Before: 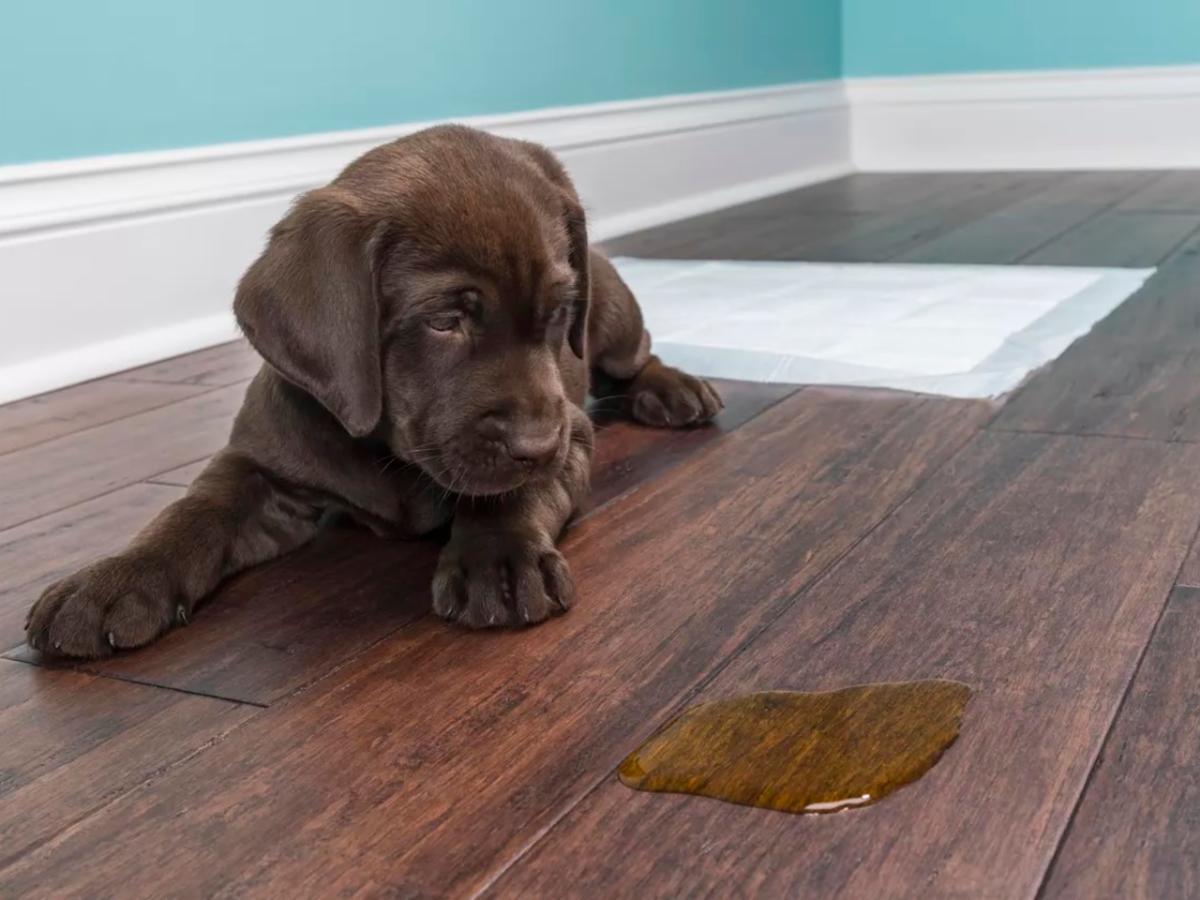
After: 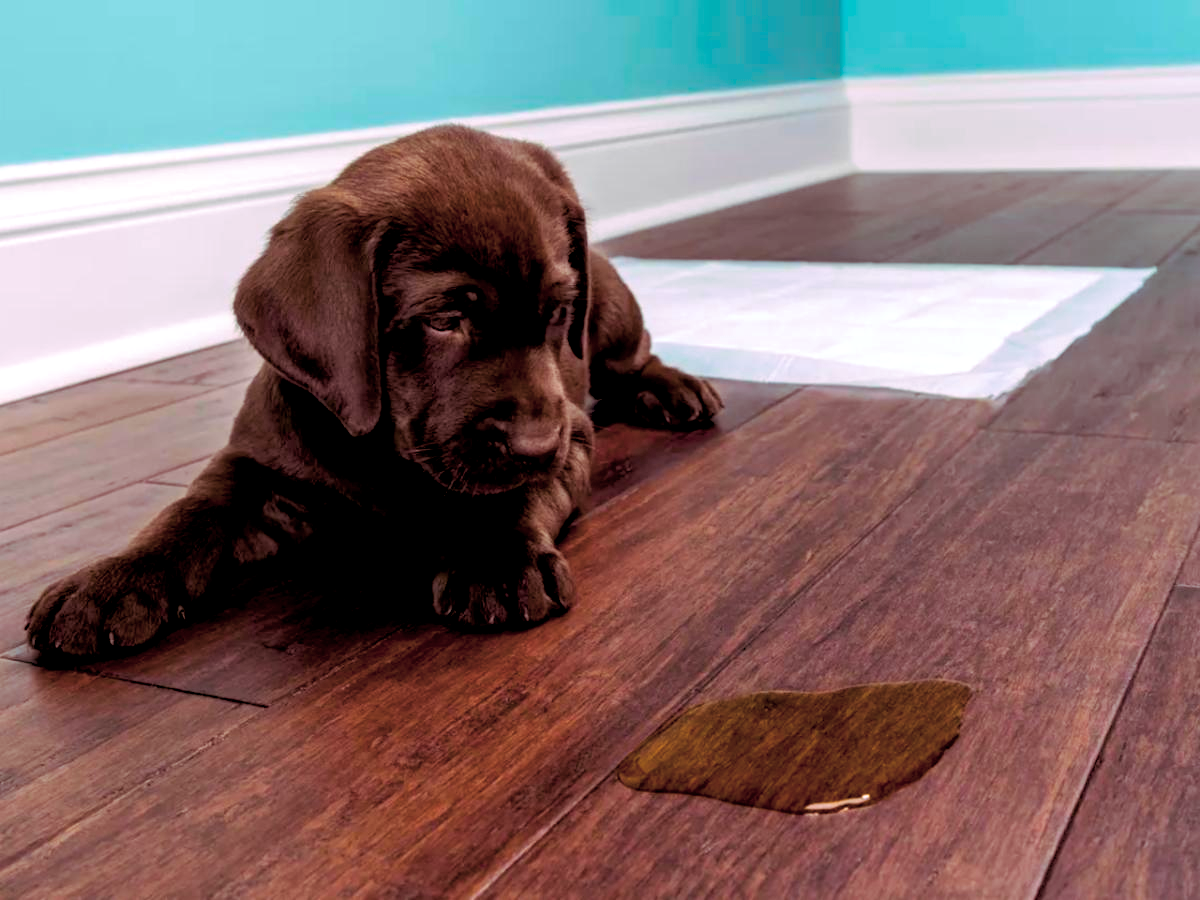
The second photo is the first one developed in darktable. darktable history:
color balance rgb: linear chroma grading › global chroma 15%, perceptual saturation grading › global saturation 30%
exposure: black level correction 0.025, exposure 0.182 EV, compensate highlight preservation false
split-toning: highlights › hue 298.8°, highlights › saturation 0.73, compress 41.76%
